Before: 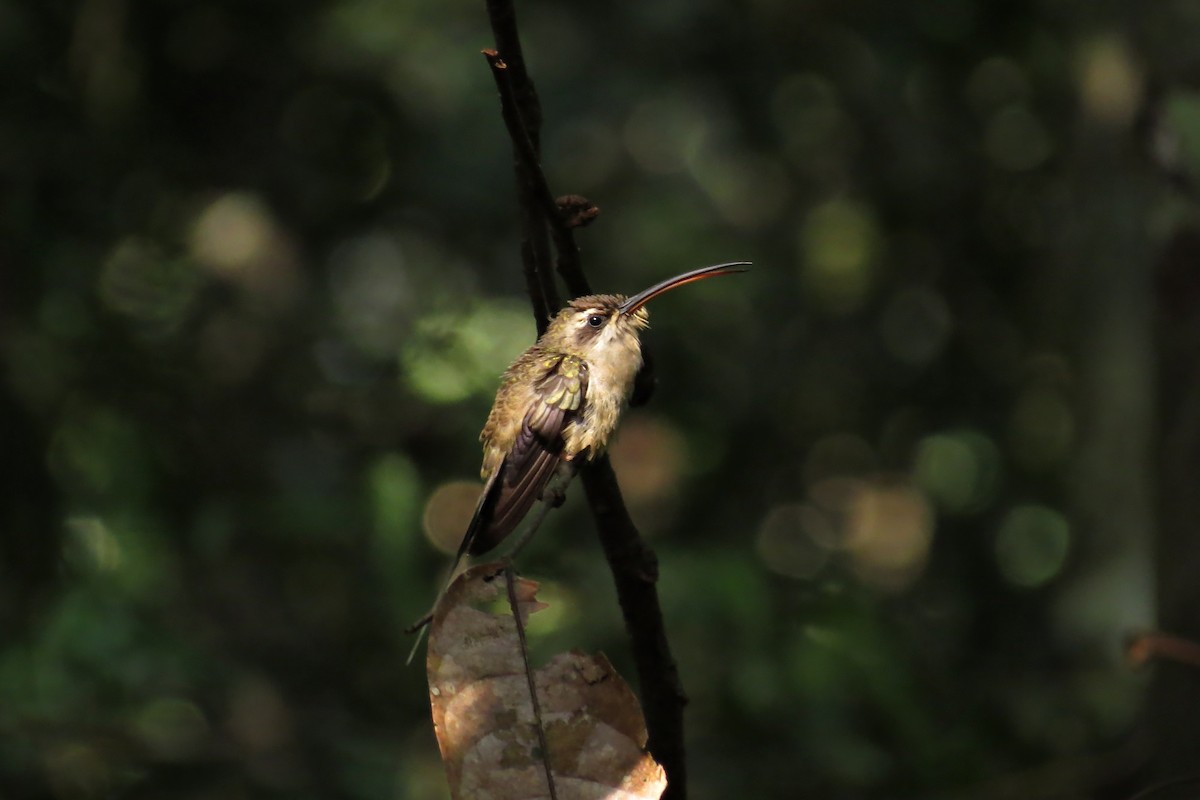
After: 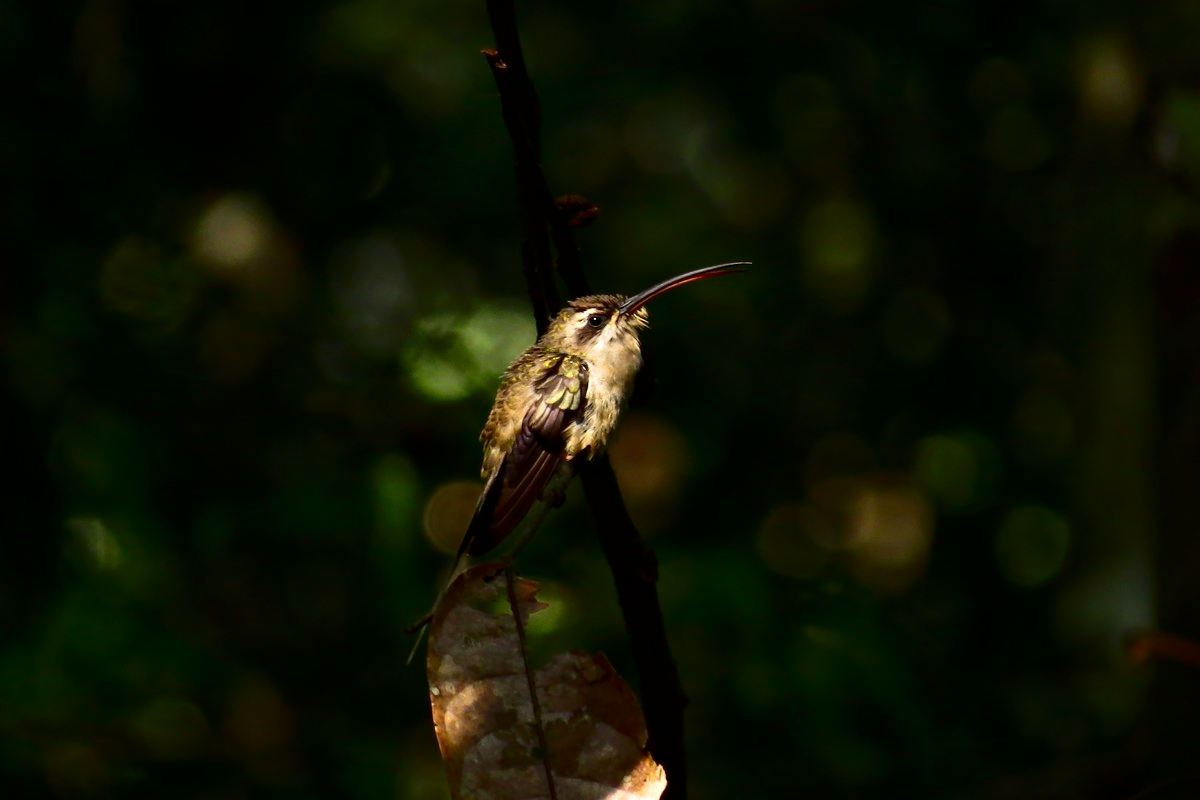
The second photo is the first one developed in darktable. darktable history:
contrast brightness saturation: contrast 0.22, brightness -0.19, saturation 0.24
levels: levels [0, 0.492, 0.984]
